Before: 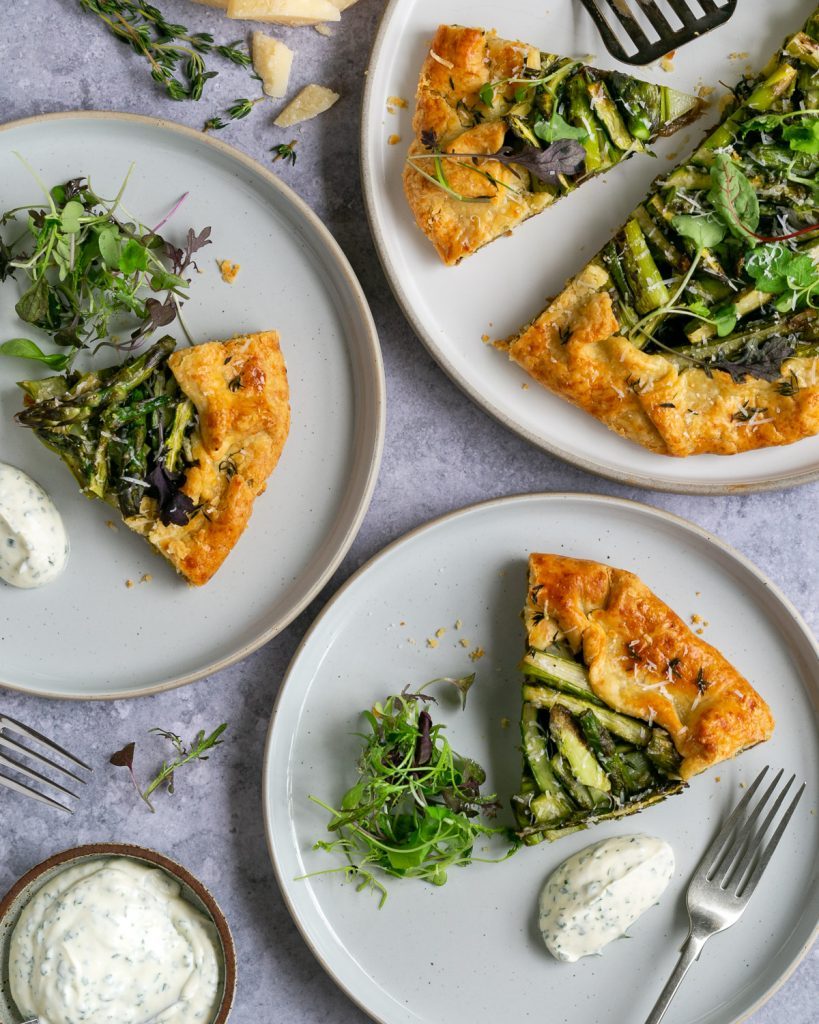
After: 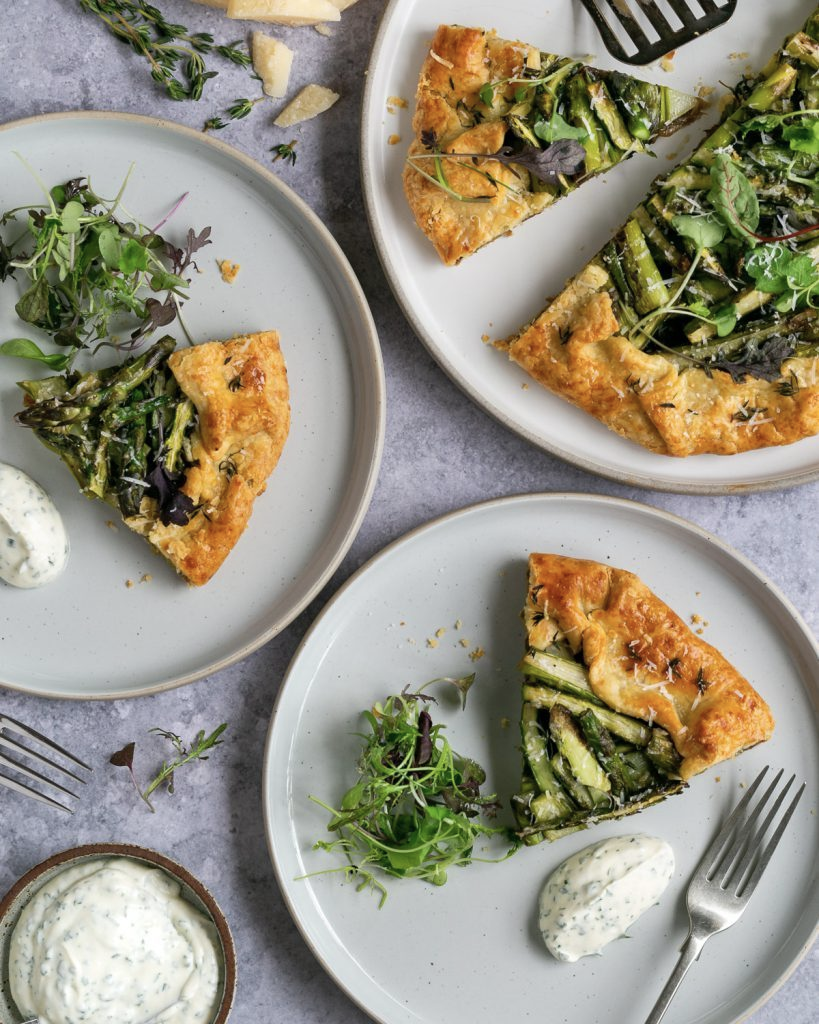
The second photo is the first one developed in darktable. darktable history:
contrast brightness saturation: saturation -0.176
